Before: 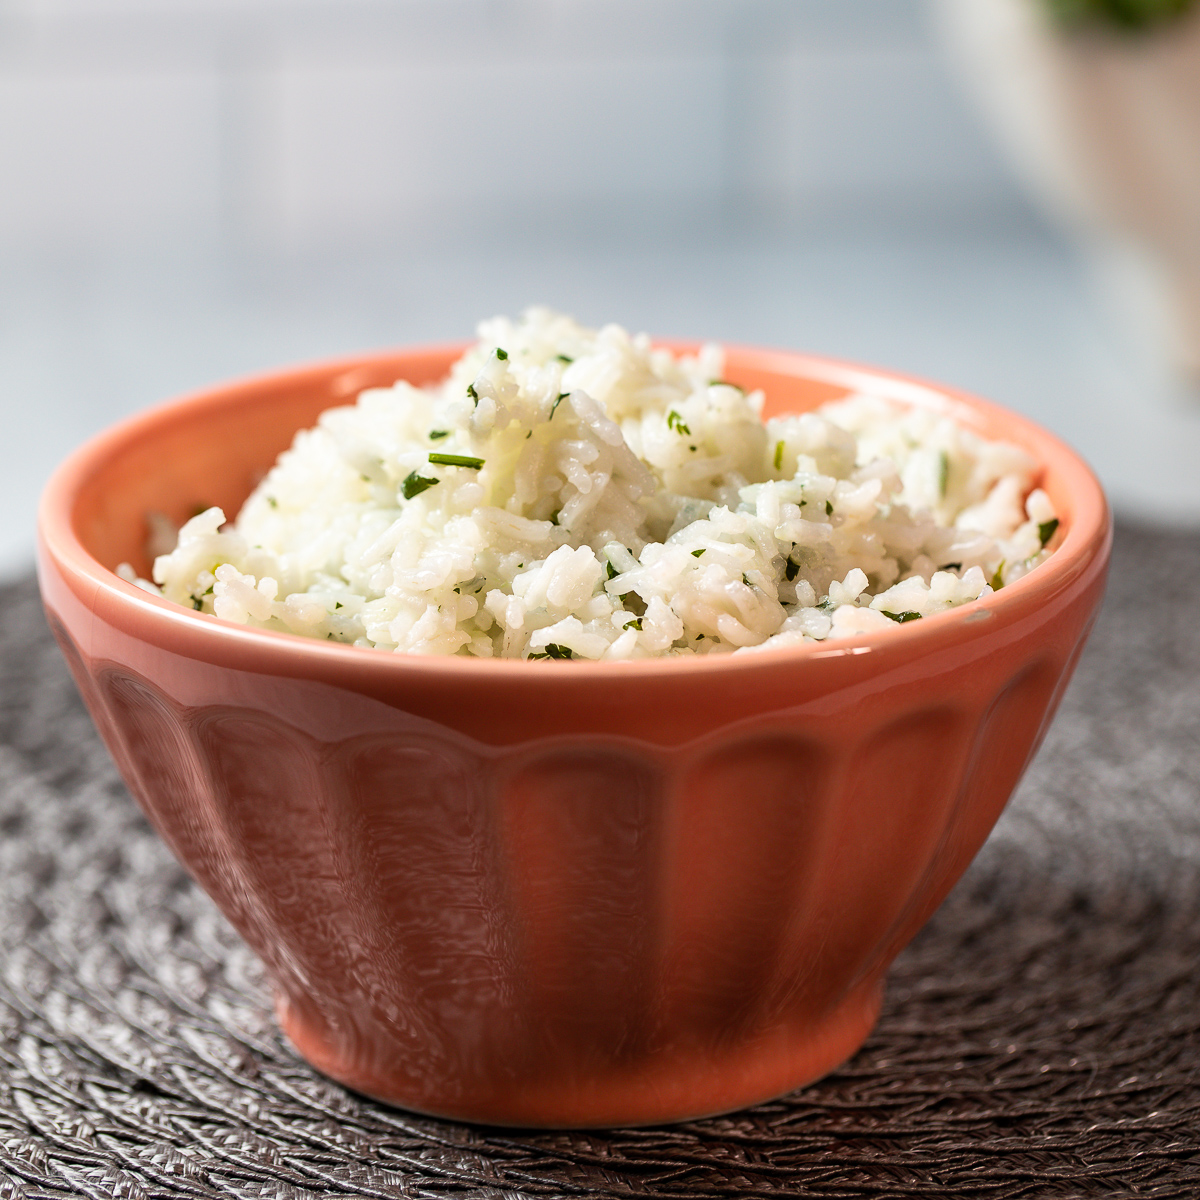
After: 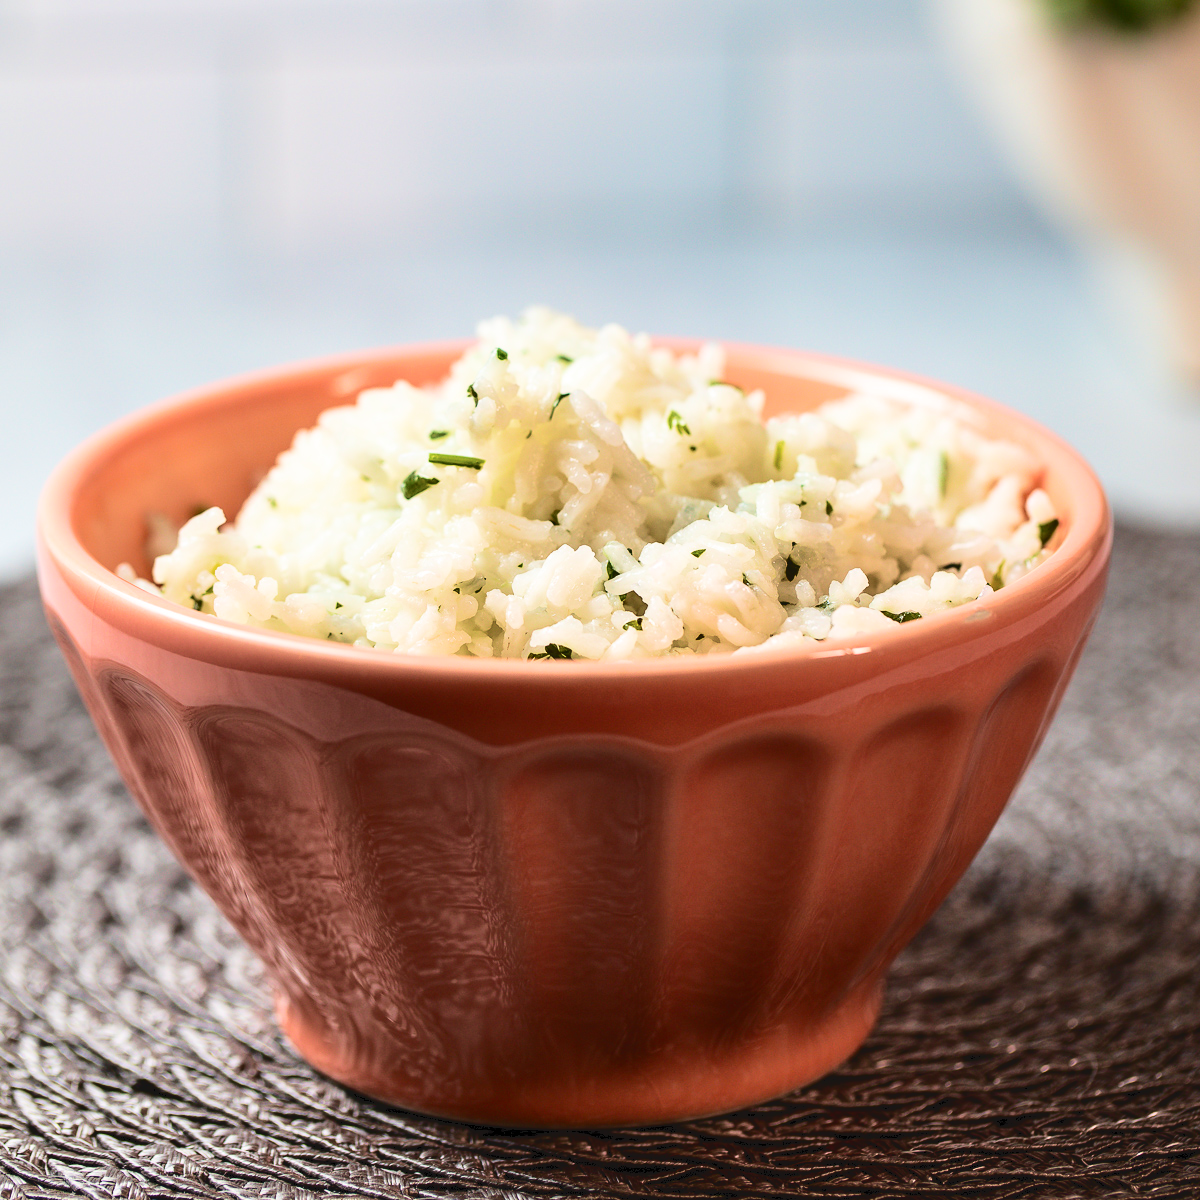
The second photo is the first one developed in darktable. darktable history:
tone curve: curves: ch0 [(0, 0) (0.003, 0.072) (0.011, 0.073) (0.025, 0.072) (0.044, 0.076) (0.069, 0.089) (0.1, 0.103) (0.136, 0.123) (0.177, 0.158) (0.224, 0.21) (0.277, 0.275) (0.335, 0.372) (0.399, 0.463) (0.468, 0.556) (0.543, 0.633) (0.623, 0.712) (0.709, 0.795) (0.801, 0.869) (0.898, 0.942) (1, 1)], color space Lab, independent channels, preserve colors none
velvia: strength 40.17%
